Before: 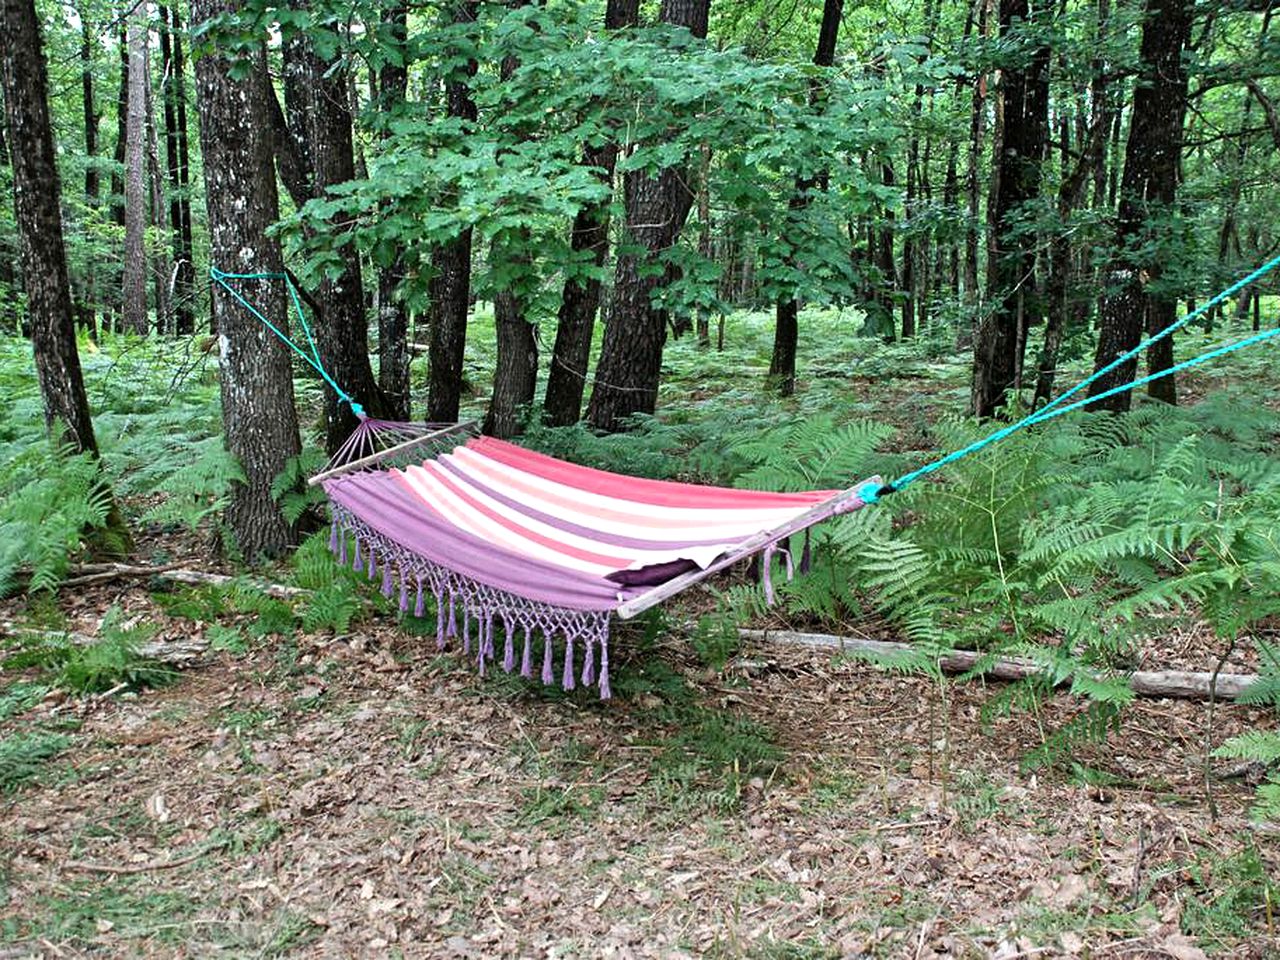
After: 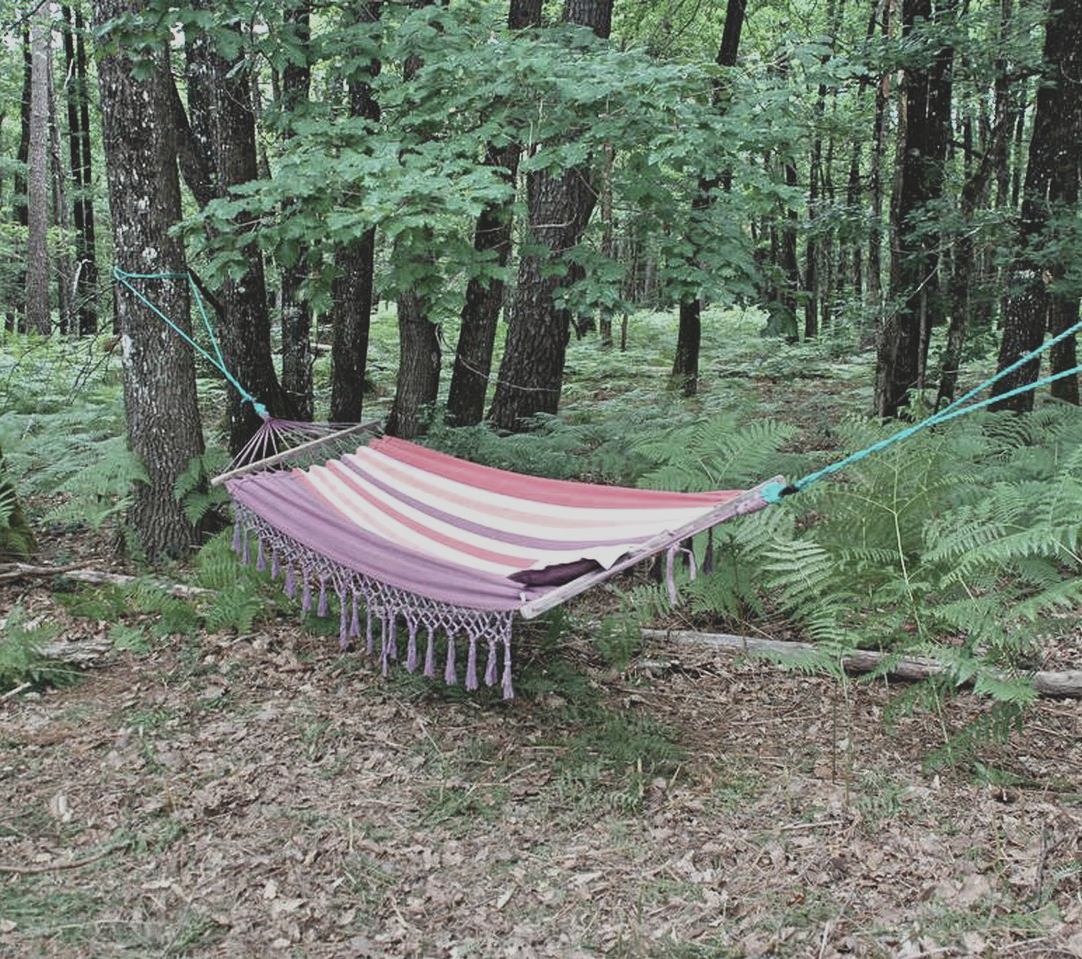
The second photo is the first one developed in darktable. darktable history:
contrast brightness saturation: contrast -0.251, saturation -0.44
shadows and highlights: shadows 21.04, highlights -81.39, soften with gaussian
crop: left 7.582%, right 7.815%
